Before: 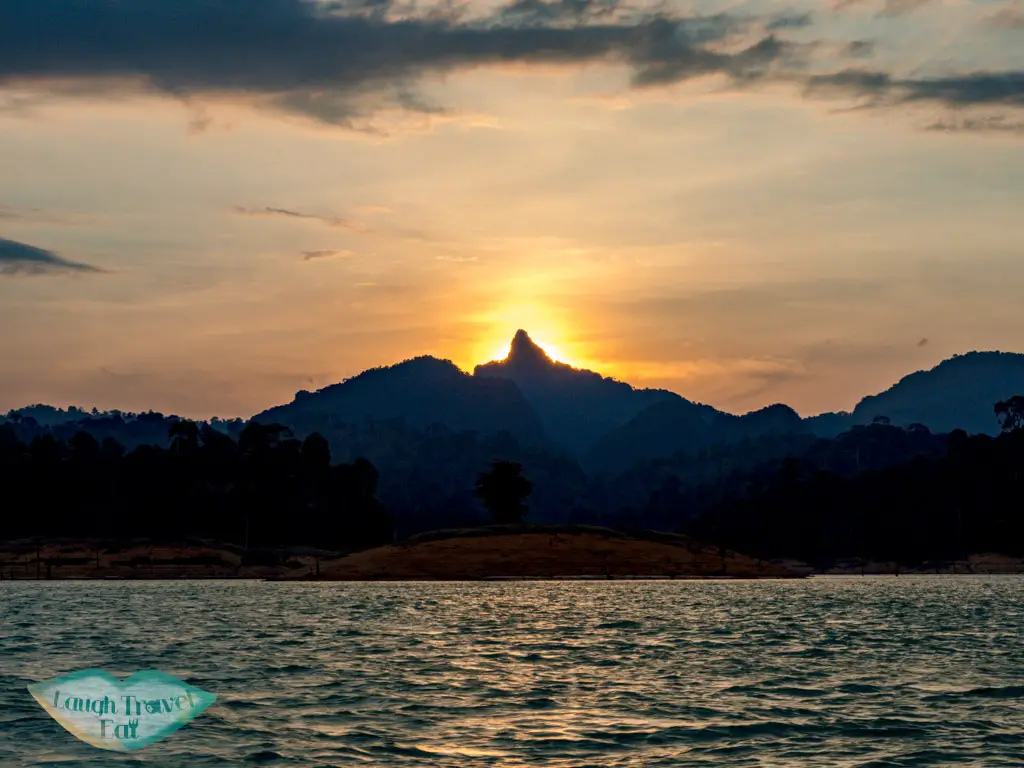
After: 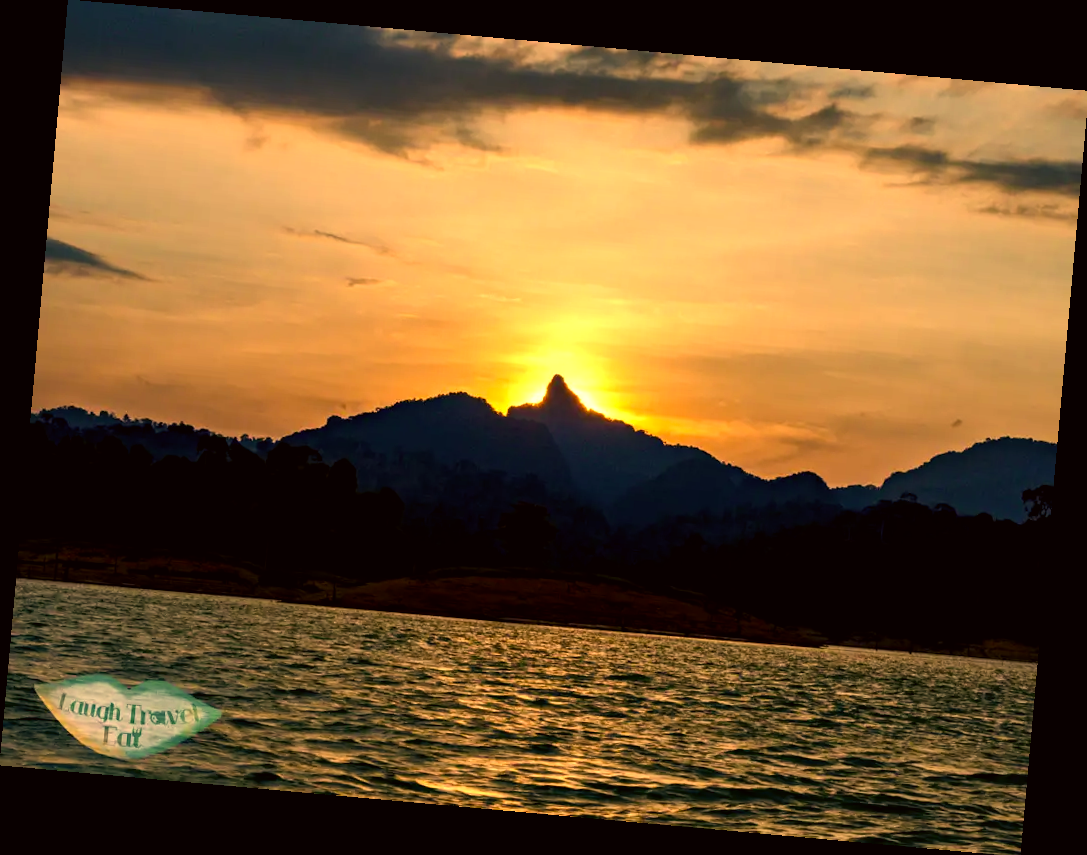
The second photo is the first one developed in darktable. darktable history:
color balance rgb: shadows lift › luminance -20%, power › hue 72.24°, highlights gain › luminance 15%, global offset › hue 171.6°, perceptual saturation grading › highlights -30%, perceptual saturation grading › shadows 20%, global vibrance 30%, contrast 10%
color correction: highlights a* 17.94, highlights b* 35.39, shadows a* 1.48, shadows b* 6.42, saturation 1.01
exposure: black level correction 0.001, compensate highlight preservation false
rotate and perspective: rotation 5.12°, automatic cropping off
